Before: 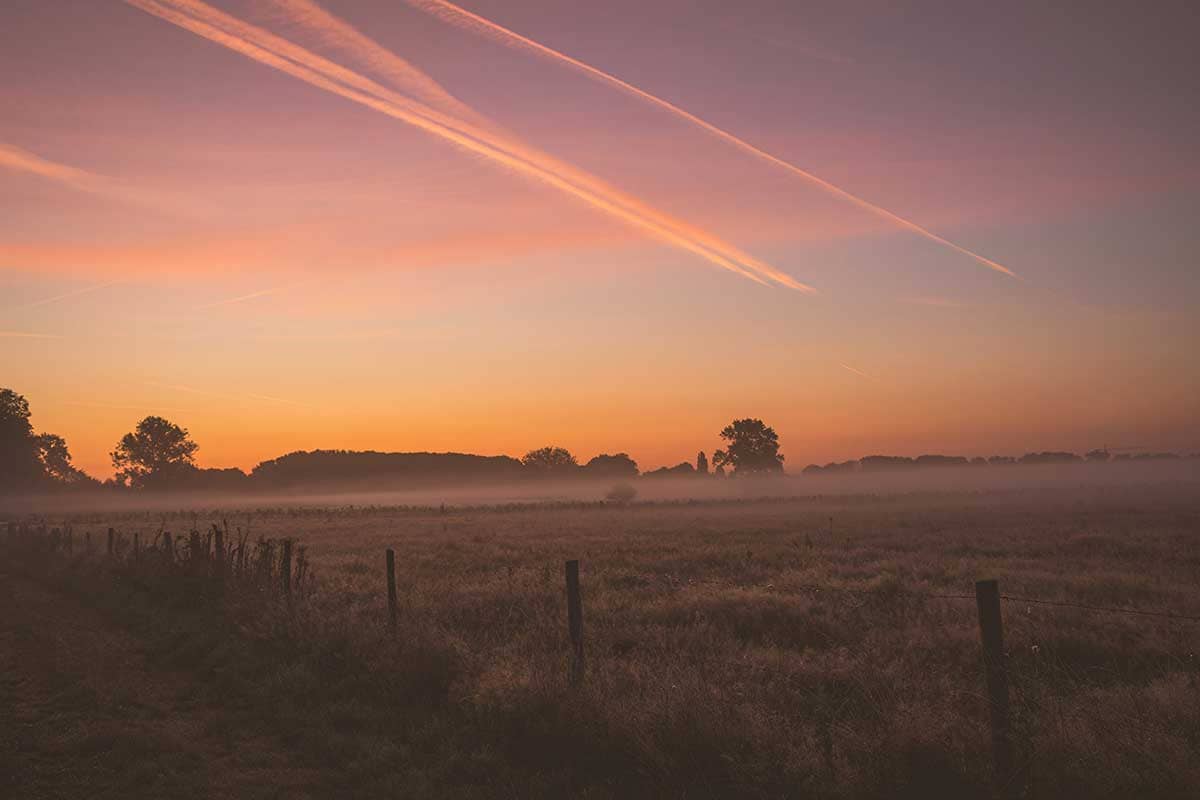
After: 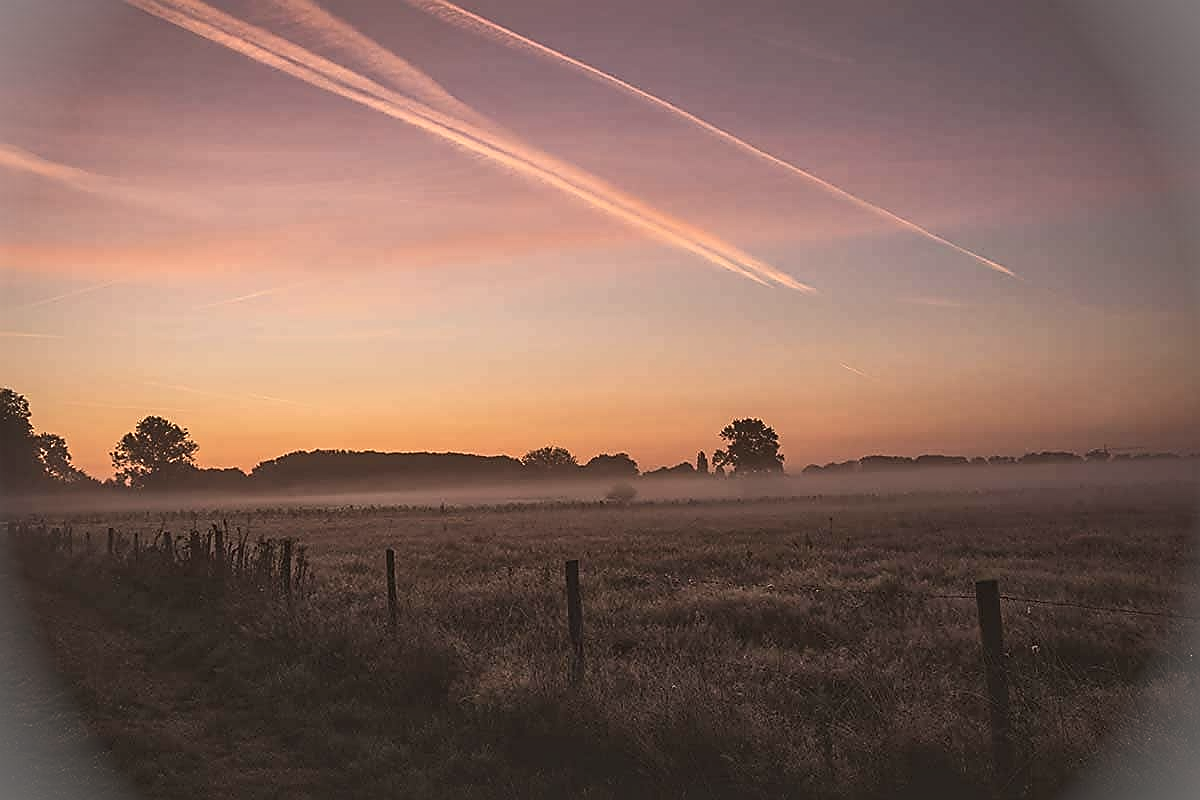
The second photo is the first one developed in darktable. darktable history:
contrast brightness saturation: contrast 0.06, brightness -0.01, saturation -0.23
sharpen: radius 1.4, amount 1.25, threshold 0.7
vignetting: fall-off start 100%, brightness 0.3, saturation 0
local contrast: mode bilateral grid, contrast 25, coarseness 60, detail 151%, midtone range 0.2
